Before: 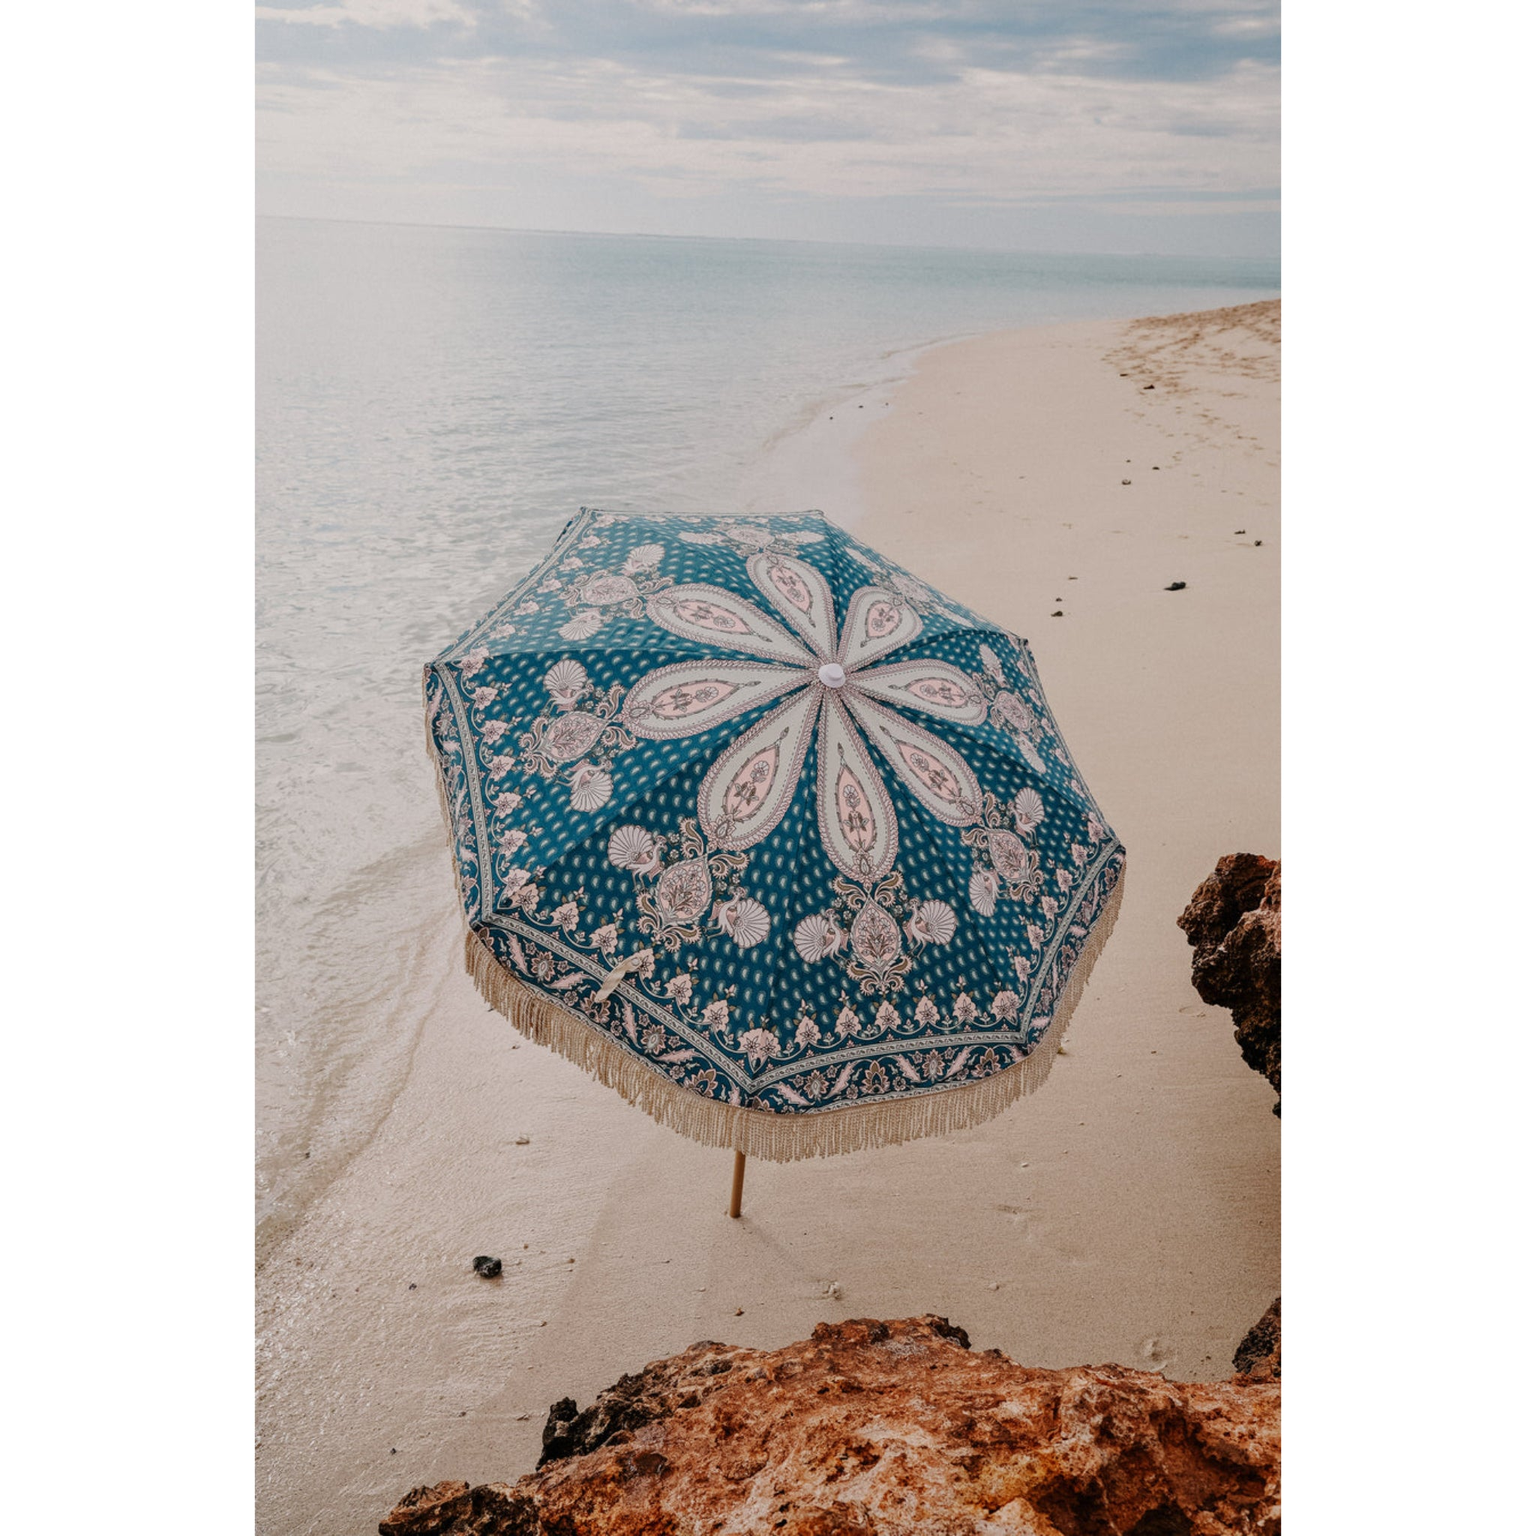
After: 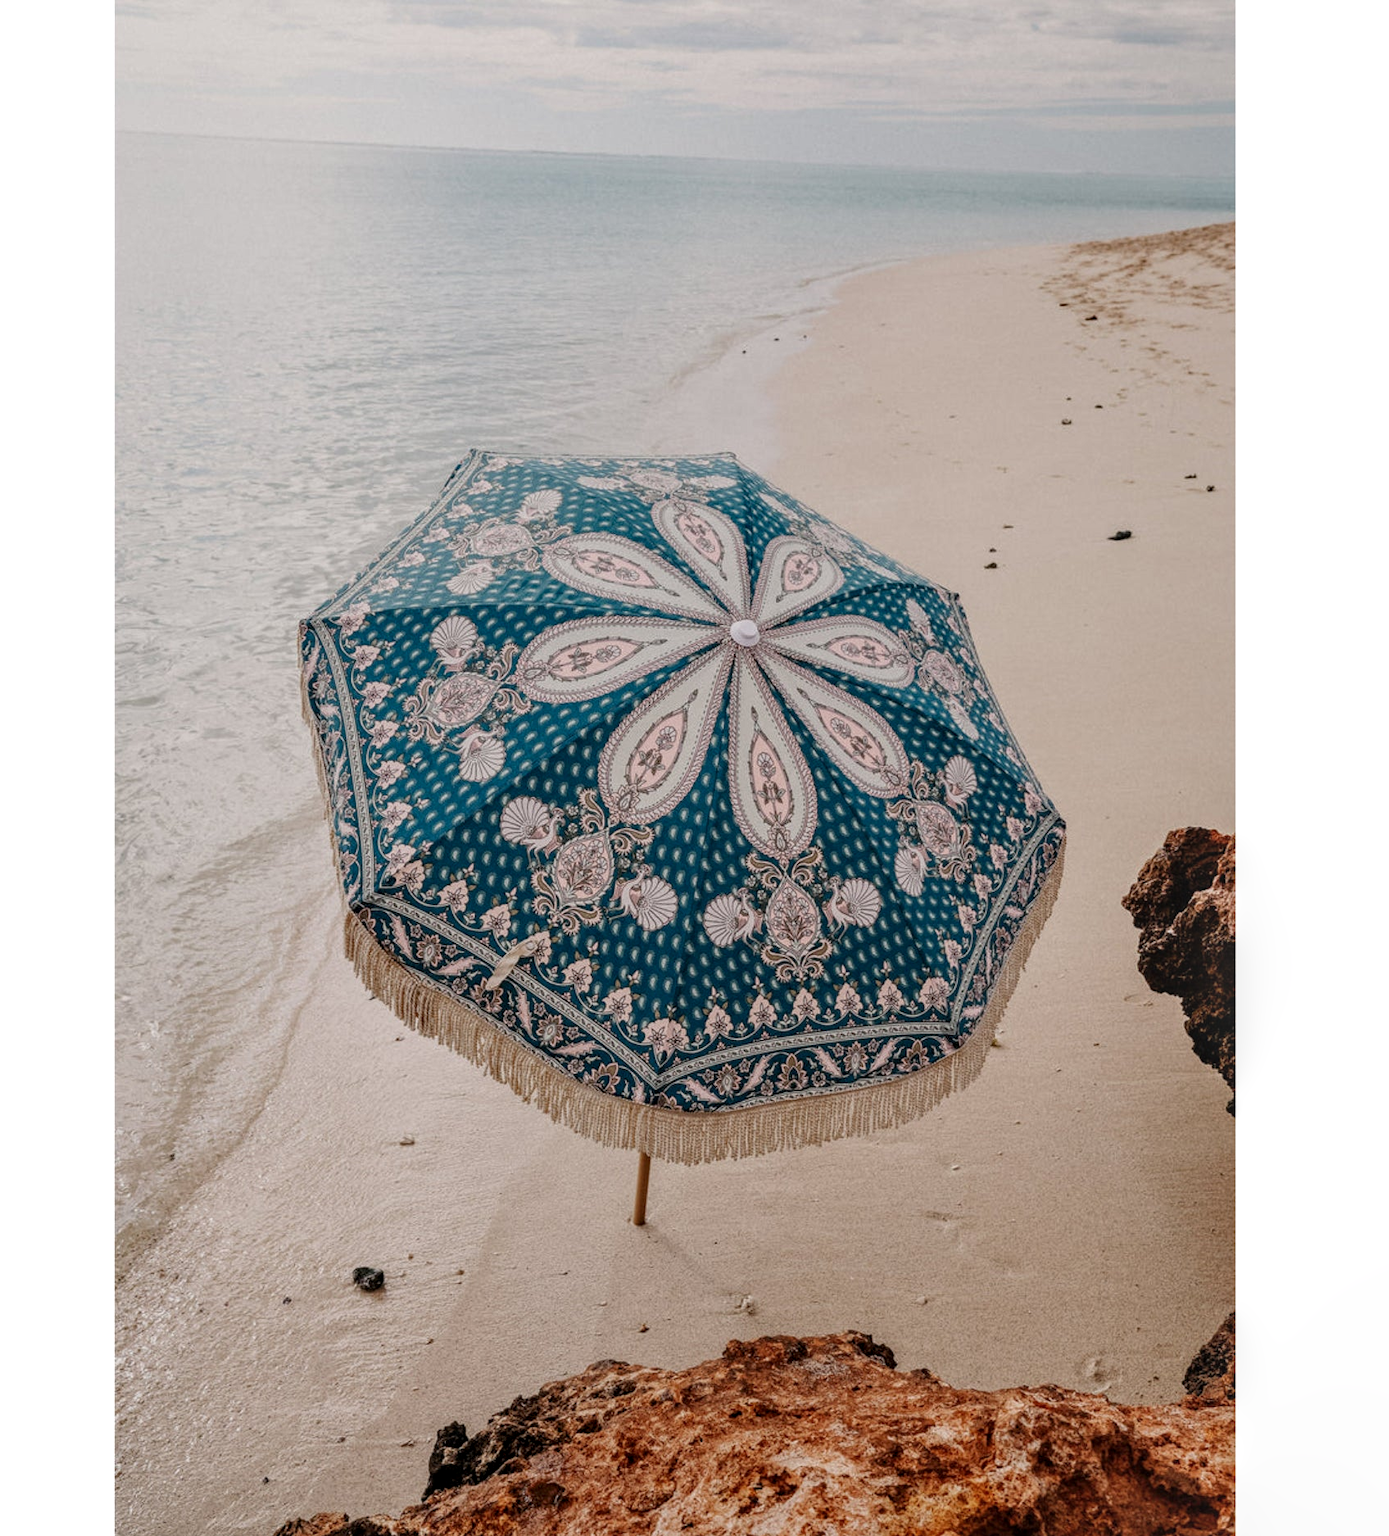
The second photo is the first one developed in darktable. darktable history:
crop: left 9.807%, top 6.259%, right 7.334%, bottom 2.177%
local contrast: on, module defaults
